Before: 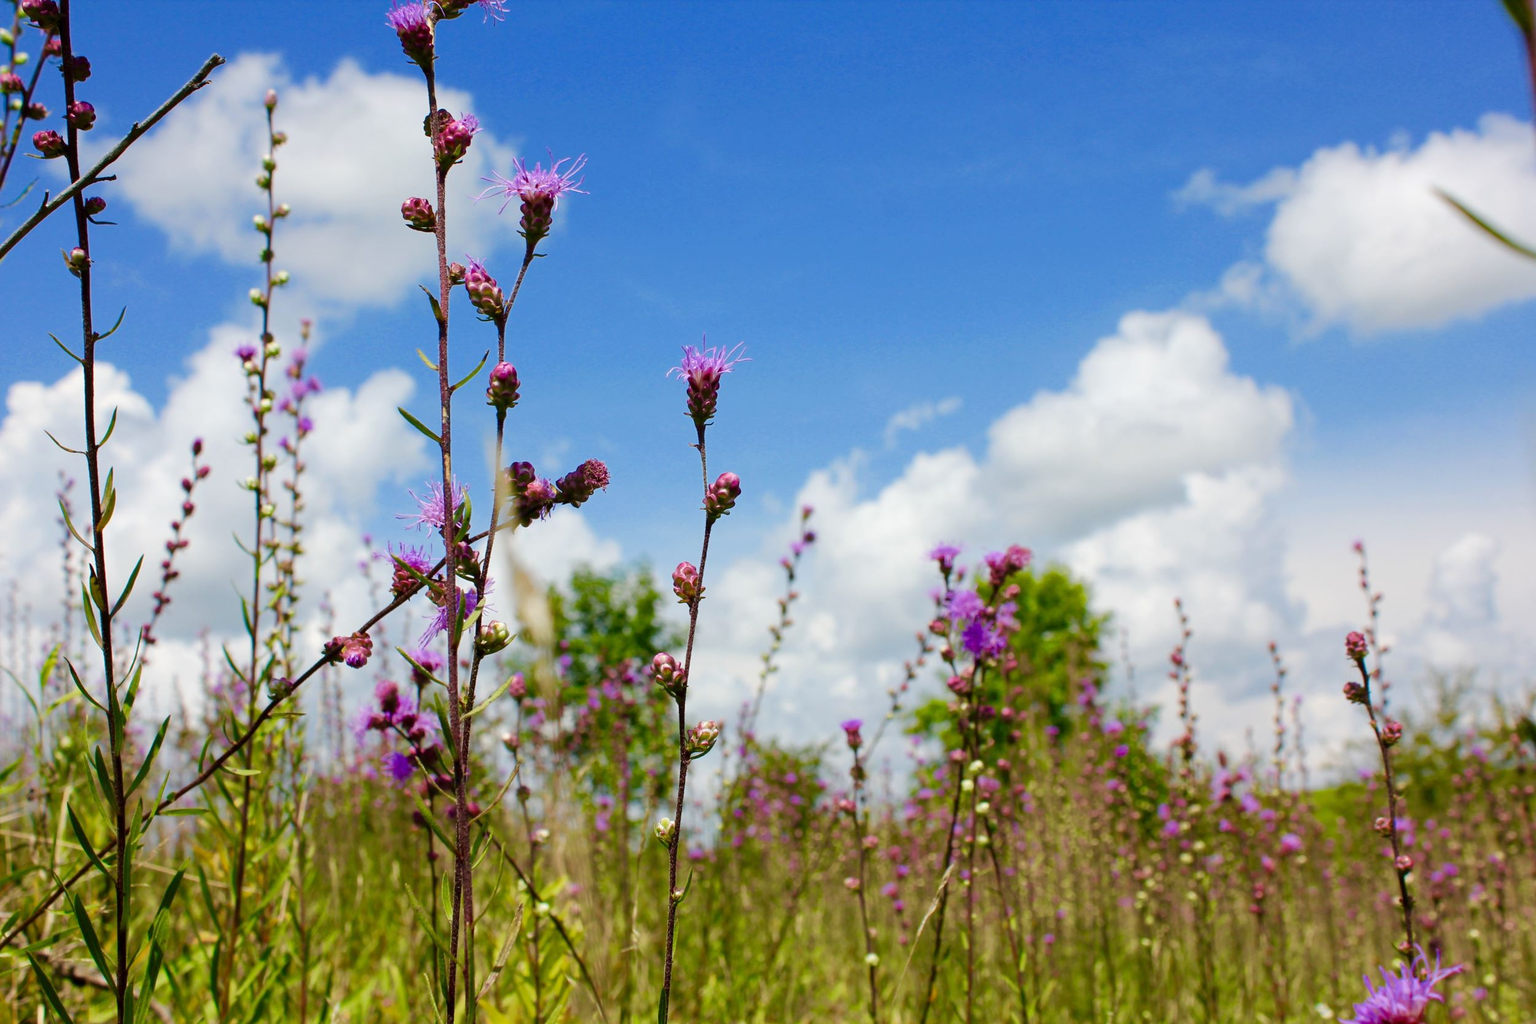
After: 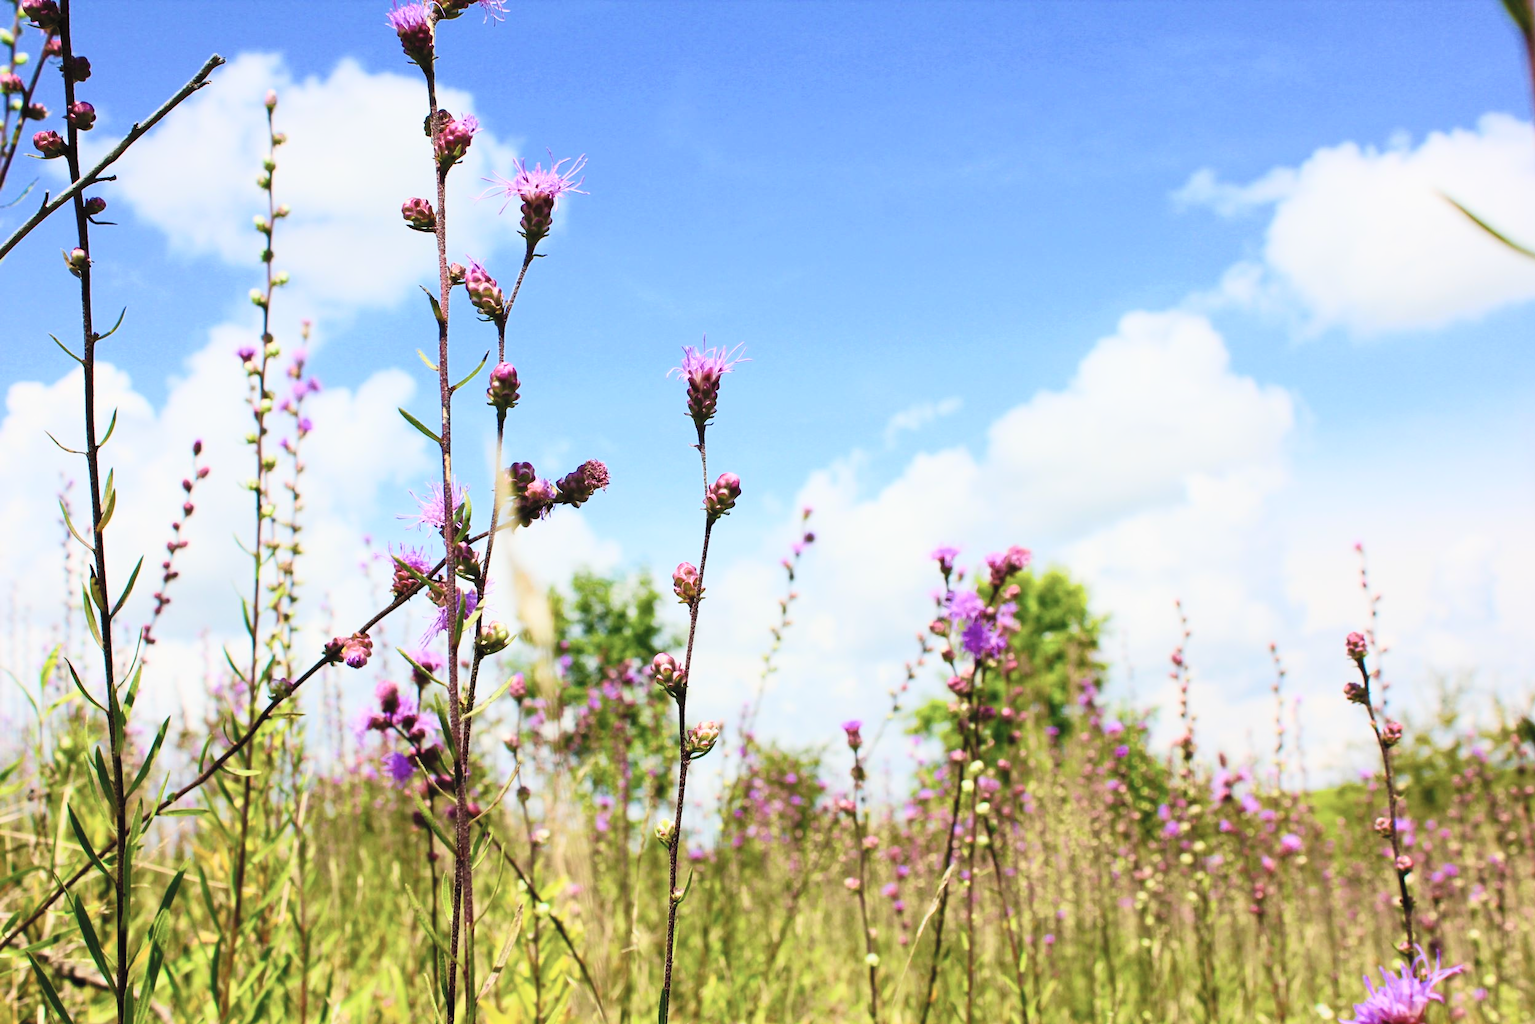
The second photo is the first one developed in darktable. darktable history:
filmic rgb: black relative exposure -11.34 EV, white relative exposure 3.23 EV, hardness 6.71
contrast brightness saturation: contrast 0.372, brightness 0.521
